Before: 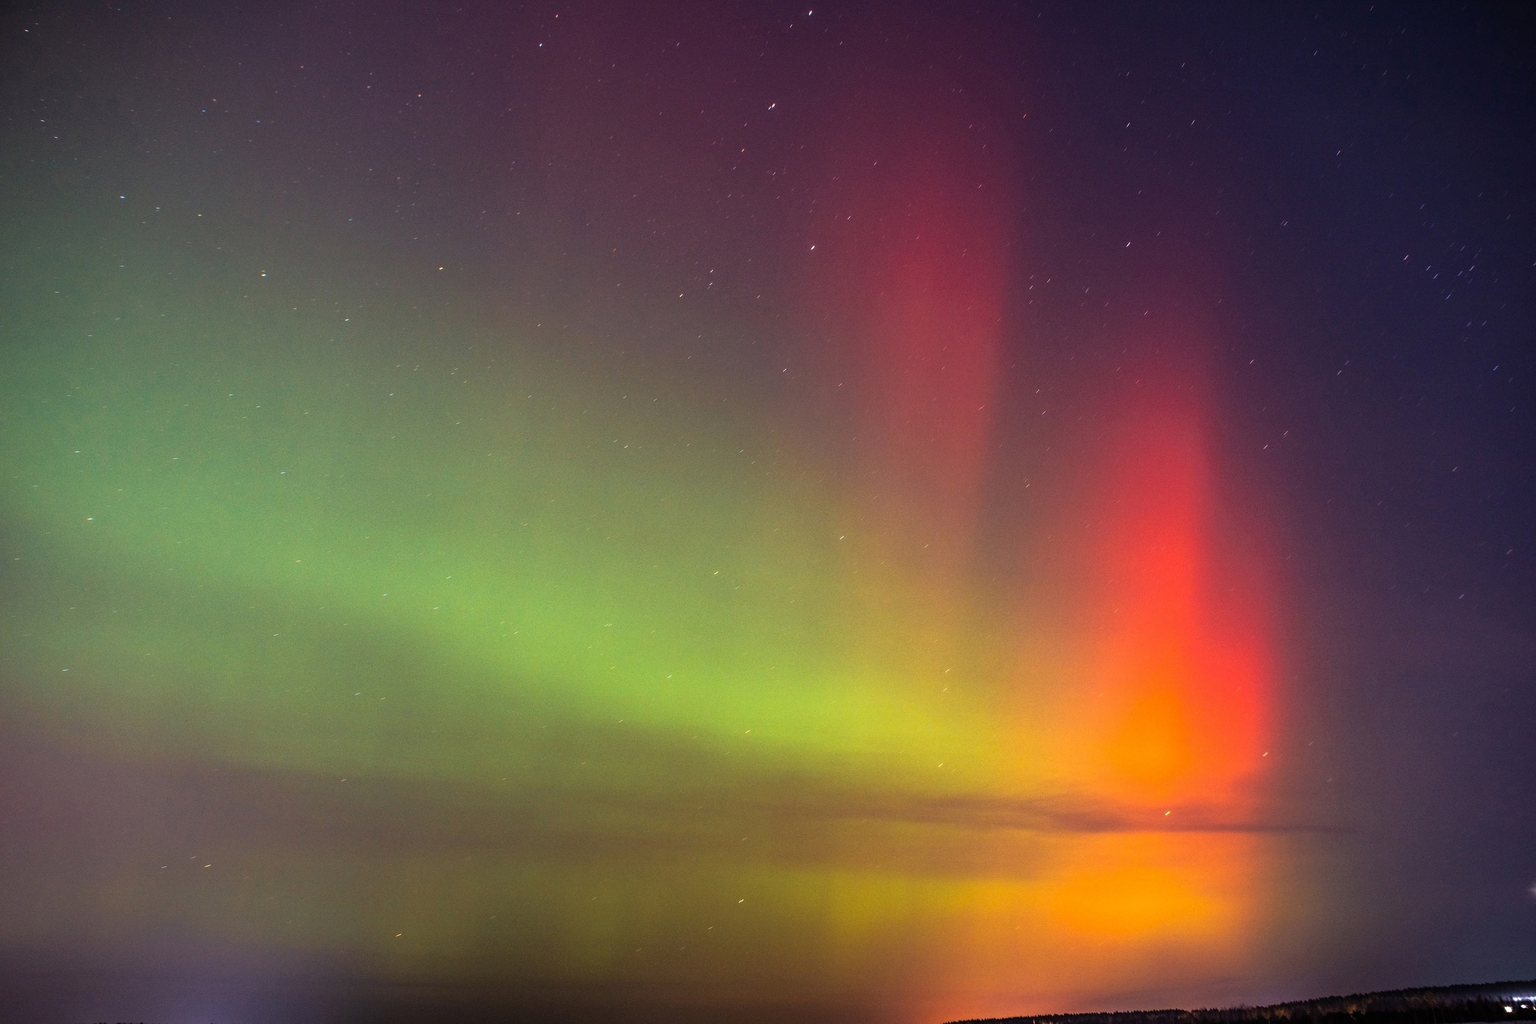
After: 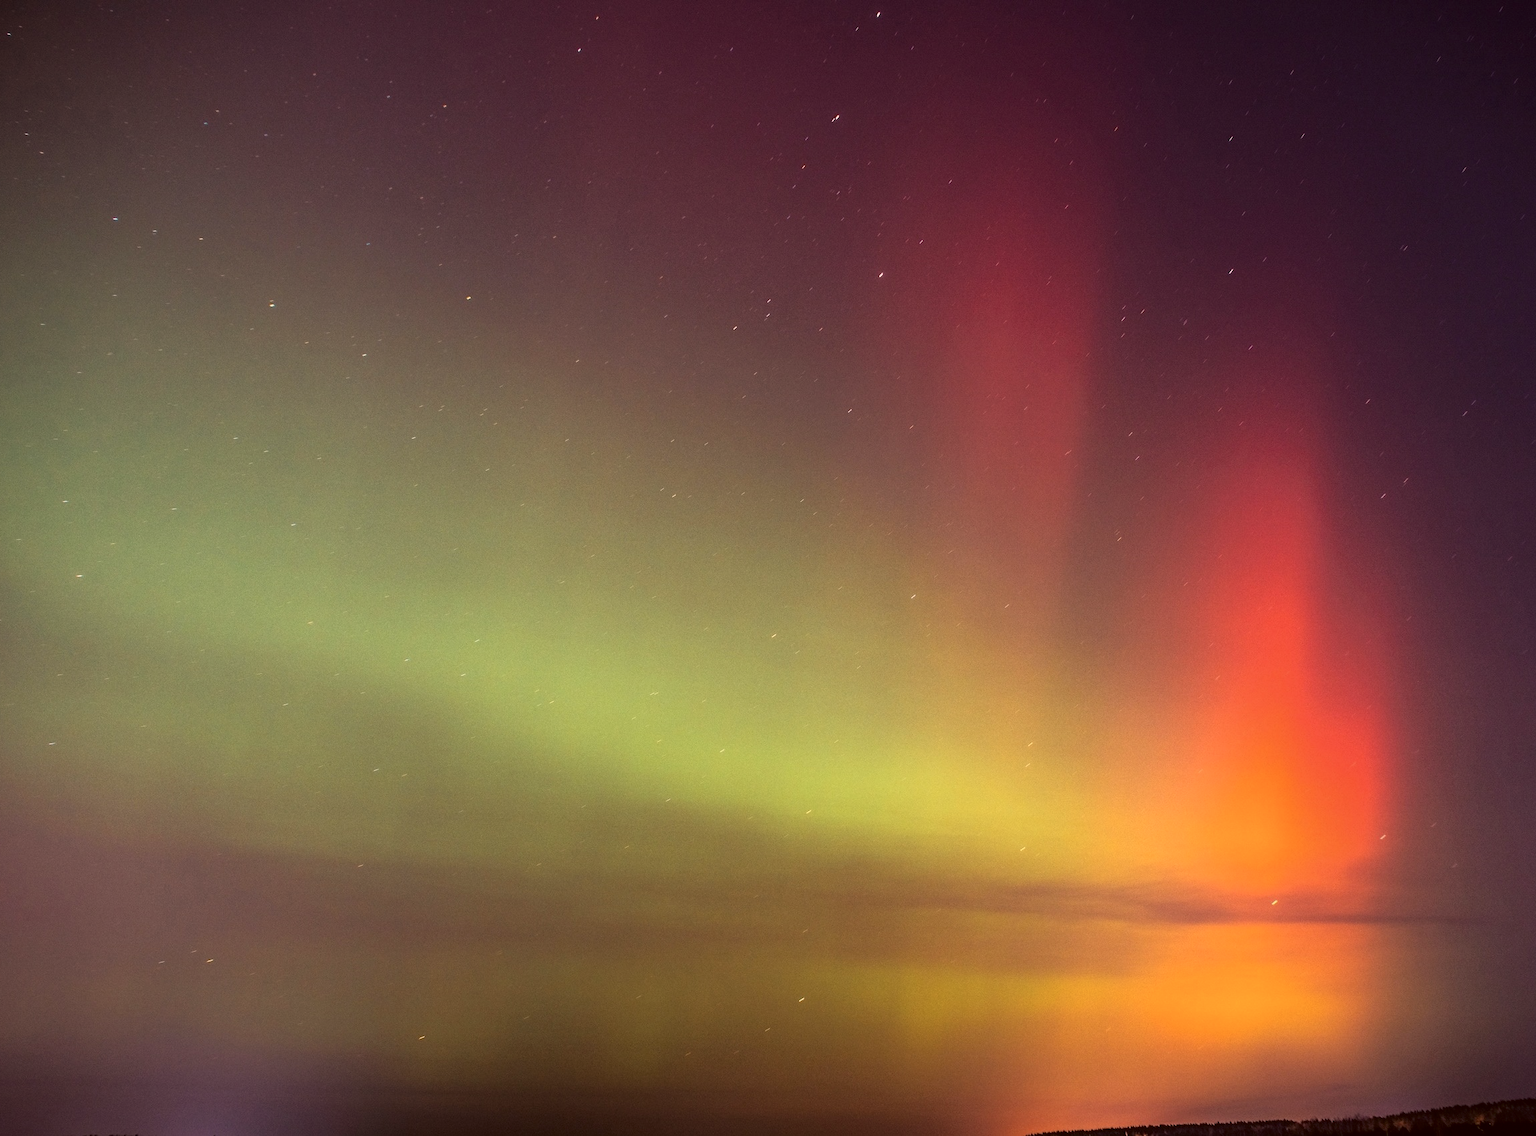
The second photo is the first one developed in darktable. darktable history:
color correction: highlights a* 10.18, highlights b* 9.77, shadows a* 8.57, shadows b* 7.84, saturation 0.805
shadows and highlights: shadows -25.9, highlights 50.33, soften with gaussian
crop and rotate: left 1.226%, right 8.601%
